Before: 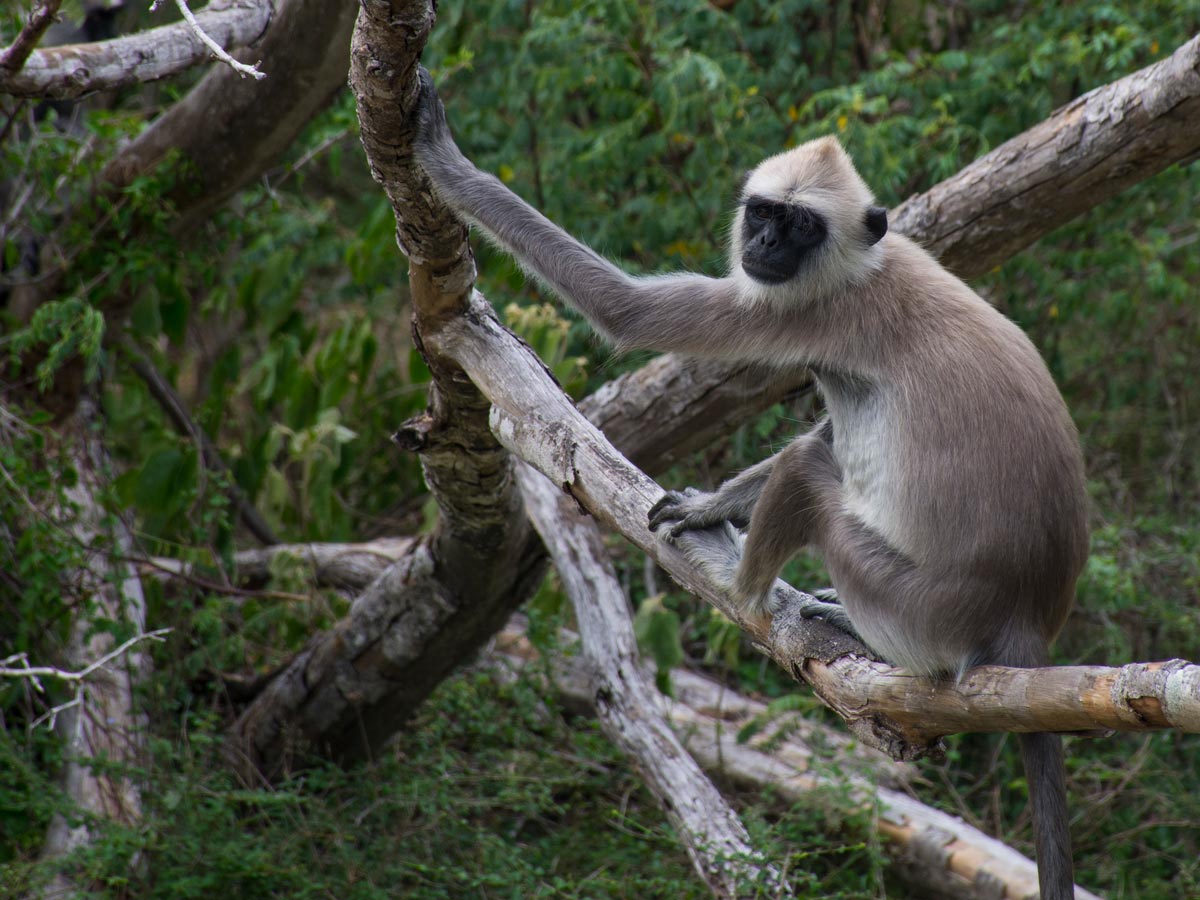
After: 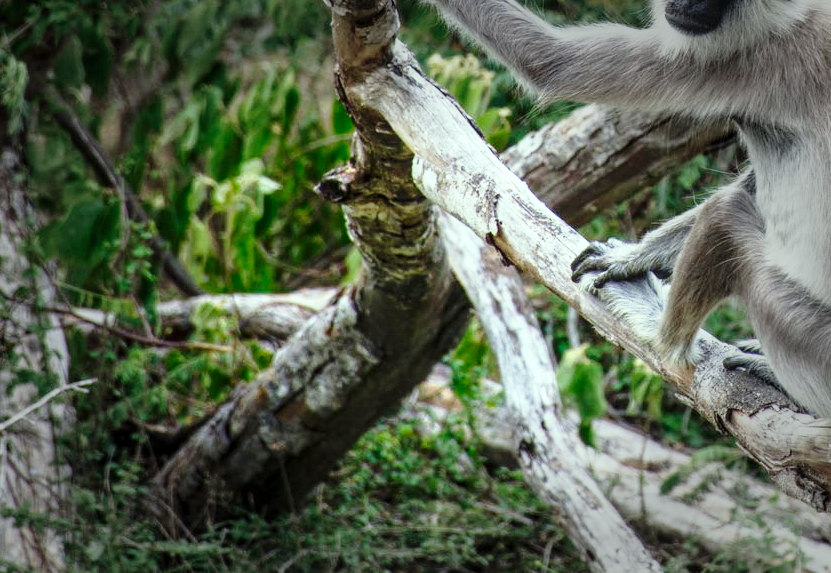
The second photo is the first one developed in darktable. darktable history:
vignetting: fall-off start 48.41%, automatic ratio true, width/height ratio 1.29, unbound false
base curve: curves: ch0 [(0, 0) (0.028, 0.03) (0.121, 0.232) (0.46, 0.748) (0.859, 0.968) (1, 1)], preserve colors none
crop: left 6.488%, top 27.668%, right 24.183%, bottom 8.656%
local contrast: on, module defaults
exposure: exposure 0.661 EV, compensate highlight preservation false
color correction: highlights a* -8, highlights b* 3.1
tone equalizer: on, module defaults
contrast brightness saturation: contrast 0.04, saturation 0.16
